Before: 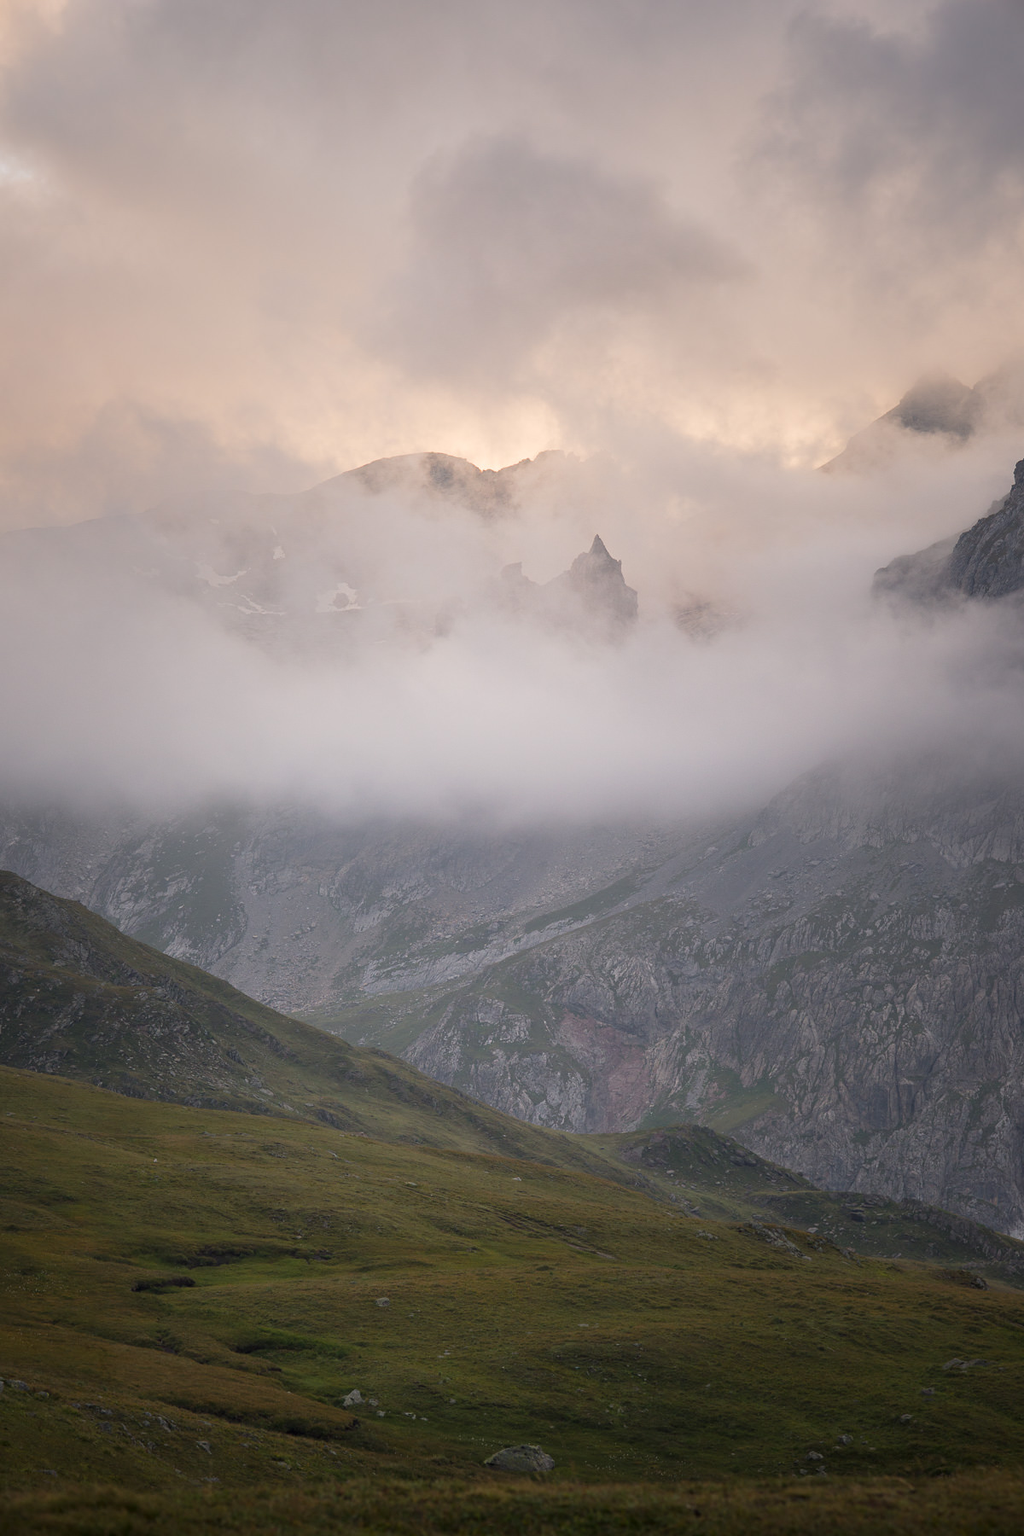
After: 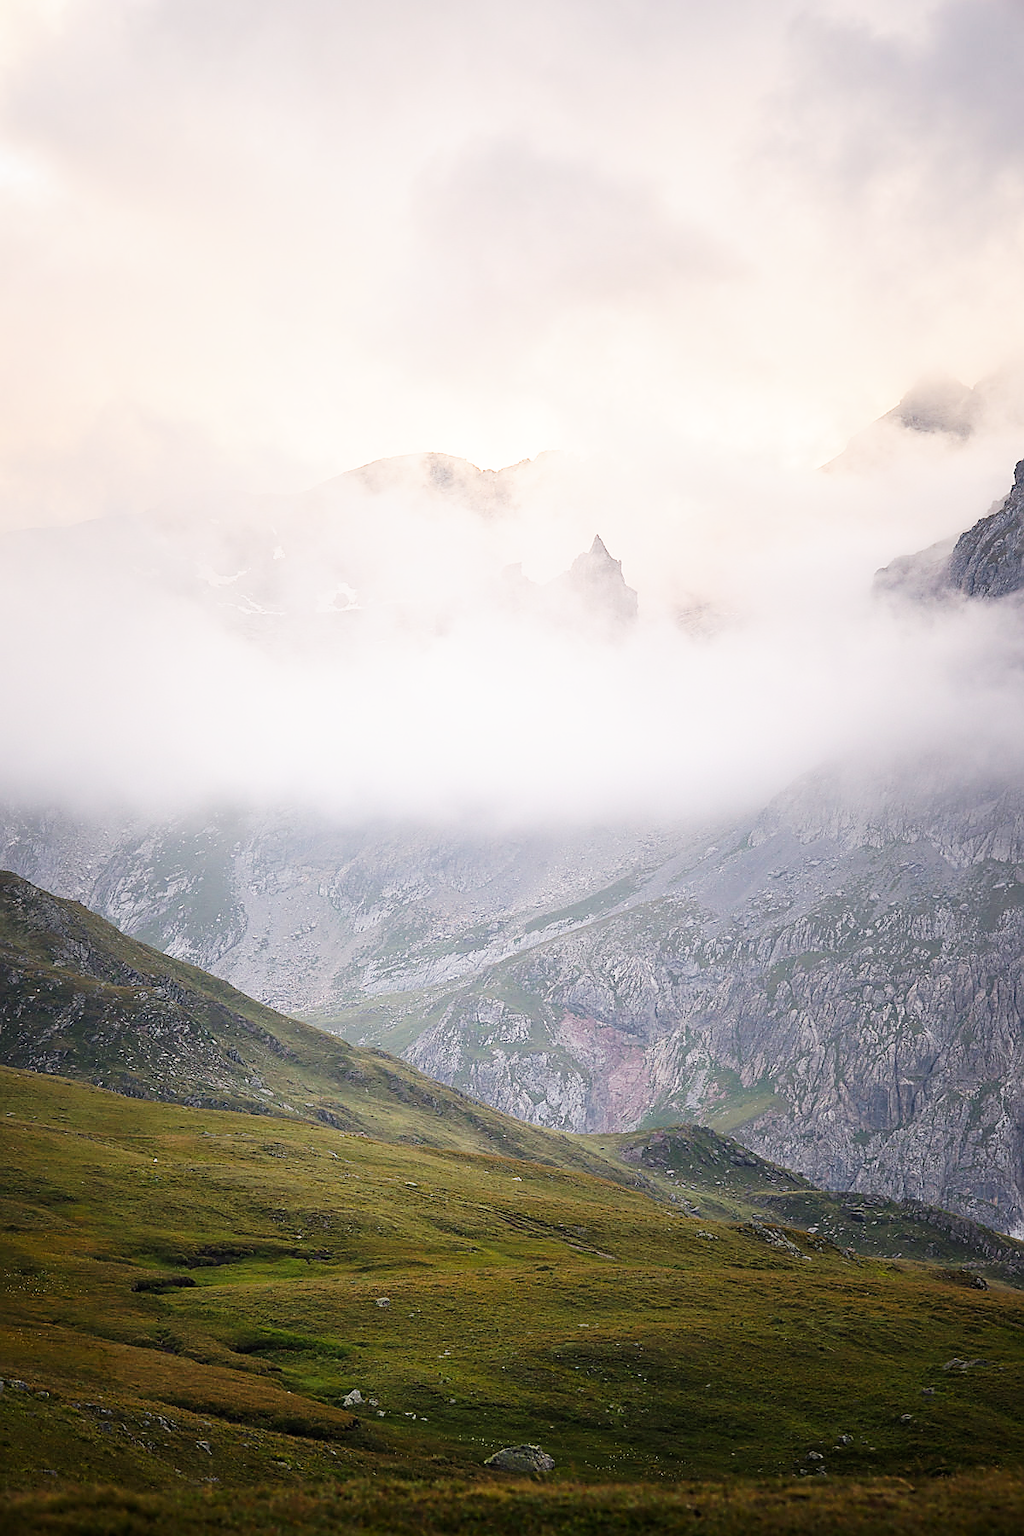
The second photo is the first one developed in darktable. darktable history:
base curve: curves: ch0 [(0, 0) (0.007, 0.004) (0.027, 0.03) (0.046, 0.07) (0.207, 0.54) (0.442, 0.872) (0.673, 0.972) (1, 1)], preserve colors none
sharpen: radius 1.4, amount 1.25, threshold 0.7
